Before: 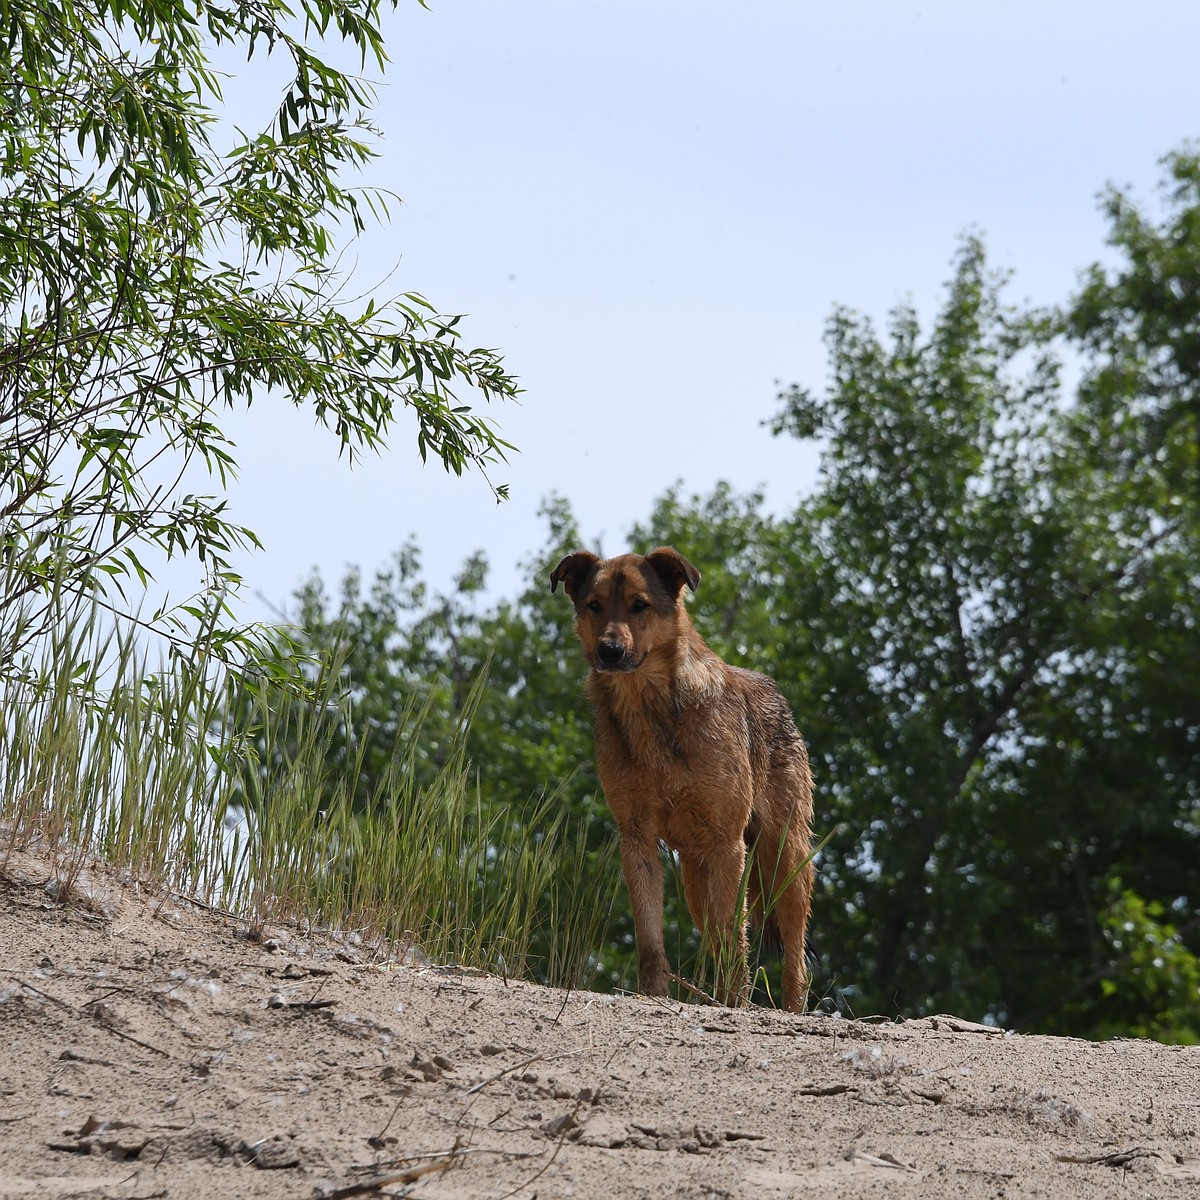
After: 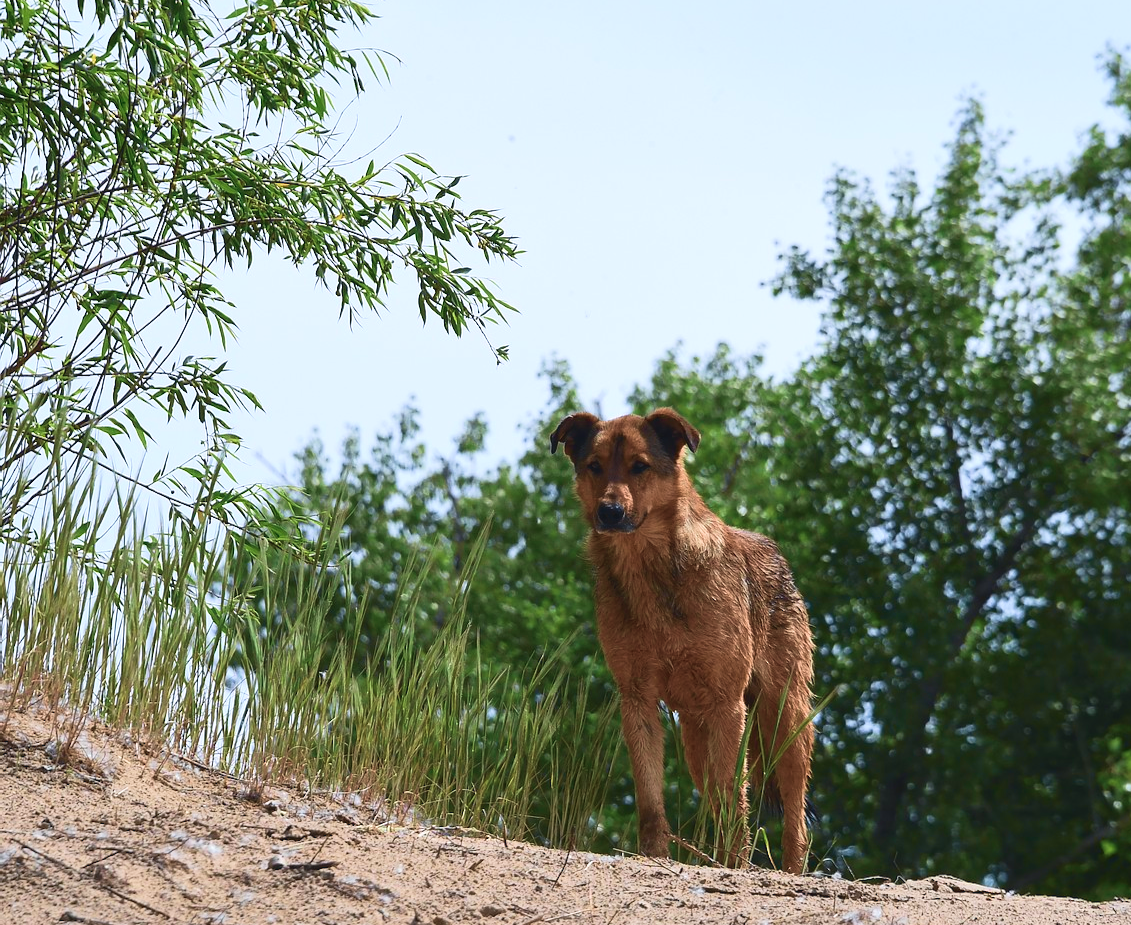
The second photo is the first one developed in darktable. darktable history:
crop and rotate: angle 0.03°, top 11.643%, right 5.651%, bottom 11.189%
white balance: red 1, blue 1
exposure: exposure 0.3 EV, compensate highlight preservation false
velvia: strength 40%
tone curve: curves: ch0 [(0, 0.045) (0.155, 0.169) (0.46, 0.466) (0.751, 0.788) (1, 0.961)]; ch1 [(0, 0) (0.43, 0.408) (0.472, 0.469) (0.505, 0.503) (0.553, 0.563) (0.592, 0.581) (0.631, 0.625) (1, 1)]; ch2 [(0, 0) (0.505, 0.495) (0.55, 0.557) (0.583, 0.573) (1, 1)], color space Lab, independent channels, preserve colors none
